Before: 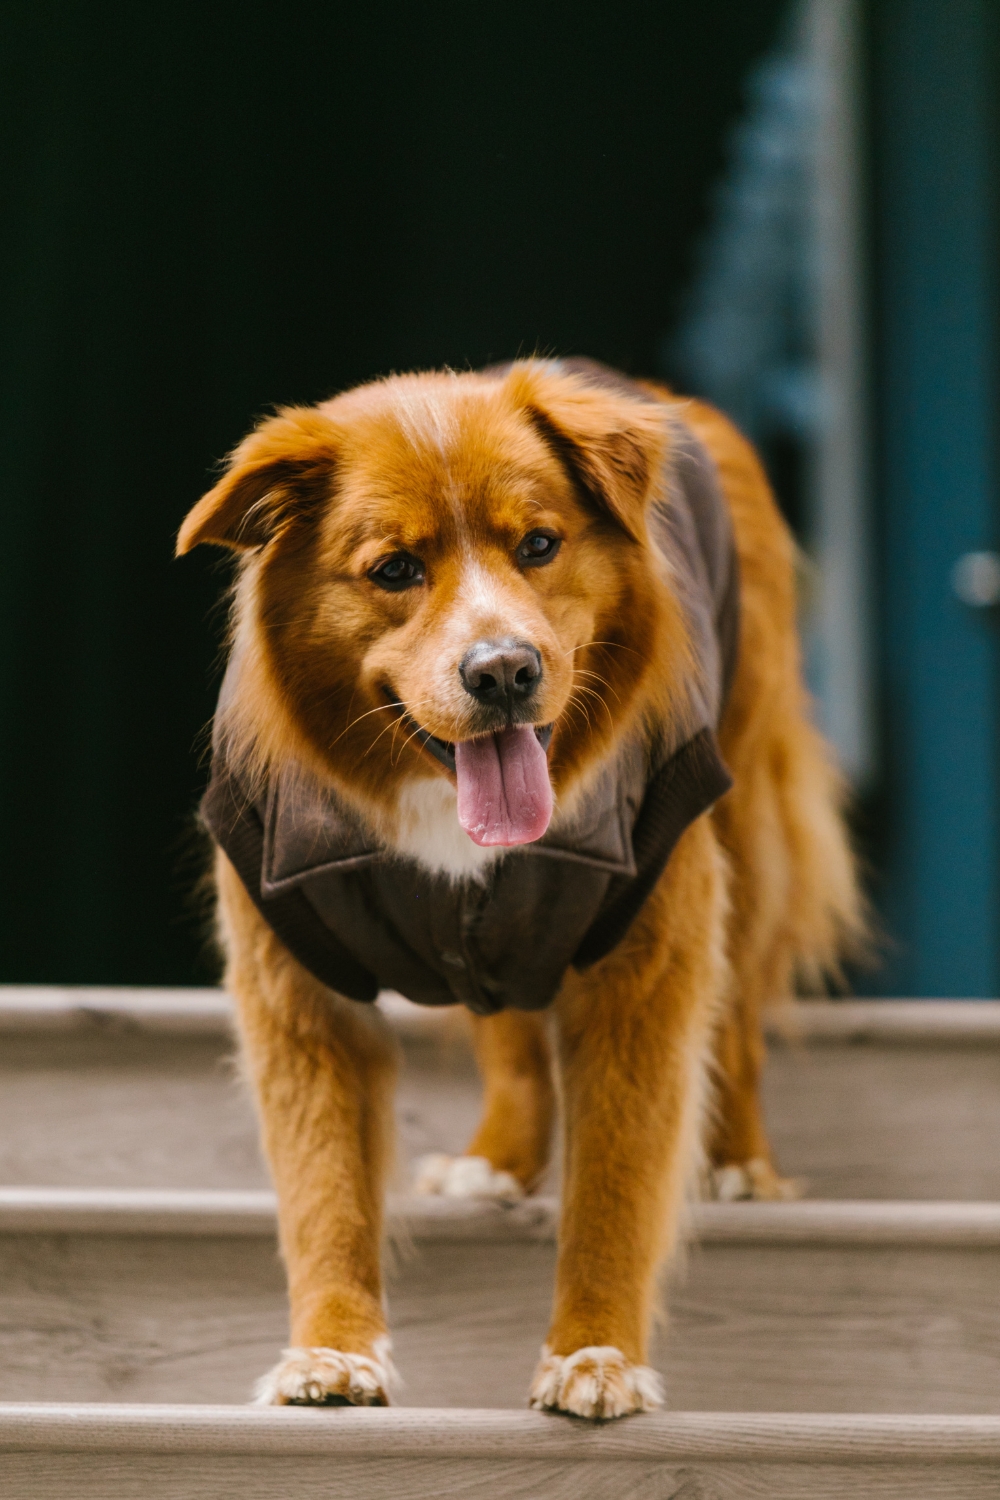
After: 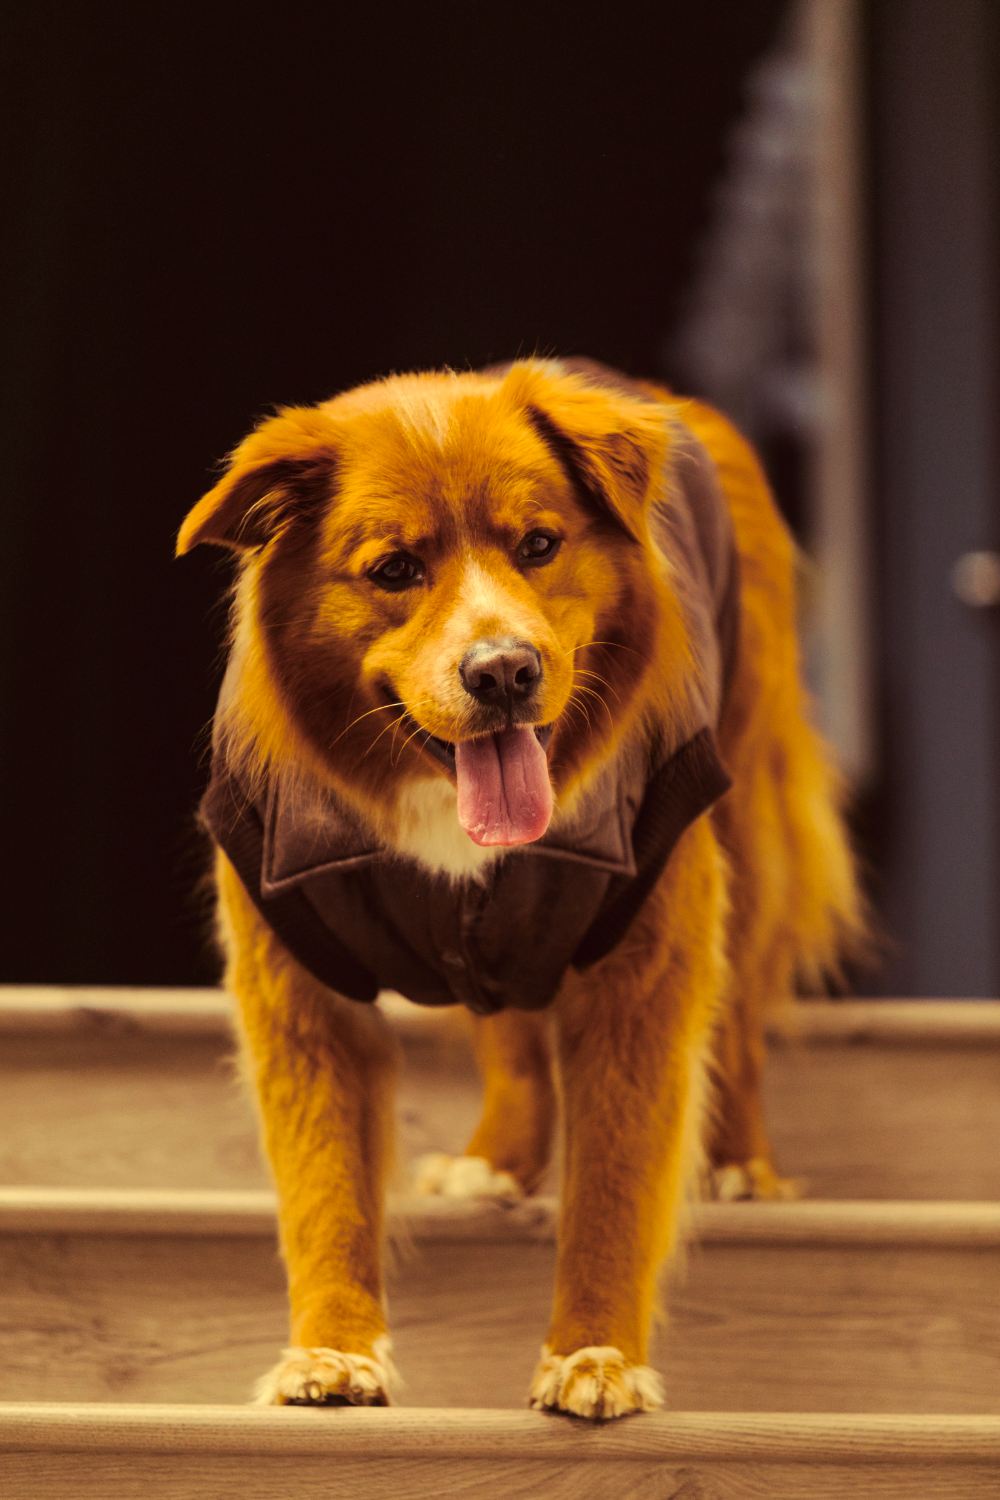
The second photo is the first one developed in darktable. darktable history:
color balance rgb: perceptual saturation grading › global saturation 25%, global vibrance 20%
color correction: highlights a* -0.482, highlights b* 40, shadows a* 9.8, shadows b* -0.161
split-toning: highlights › hue 298.8°, highlights › saturation 0.73, compress 41.76%
